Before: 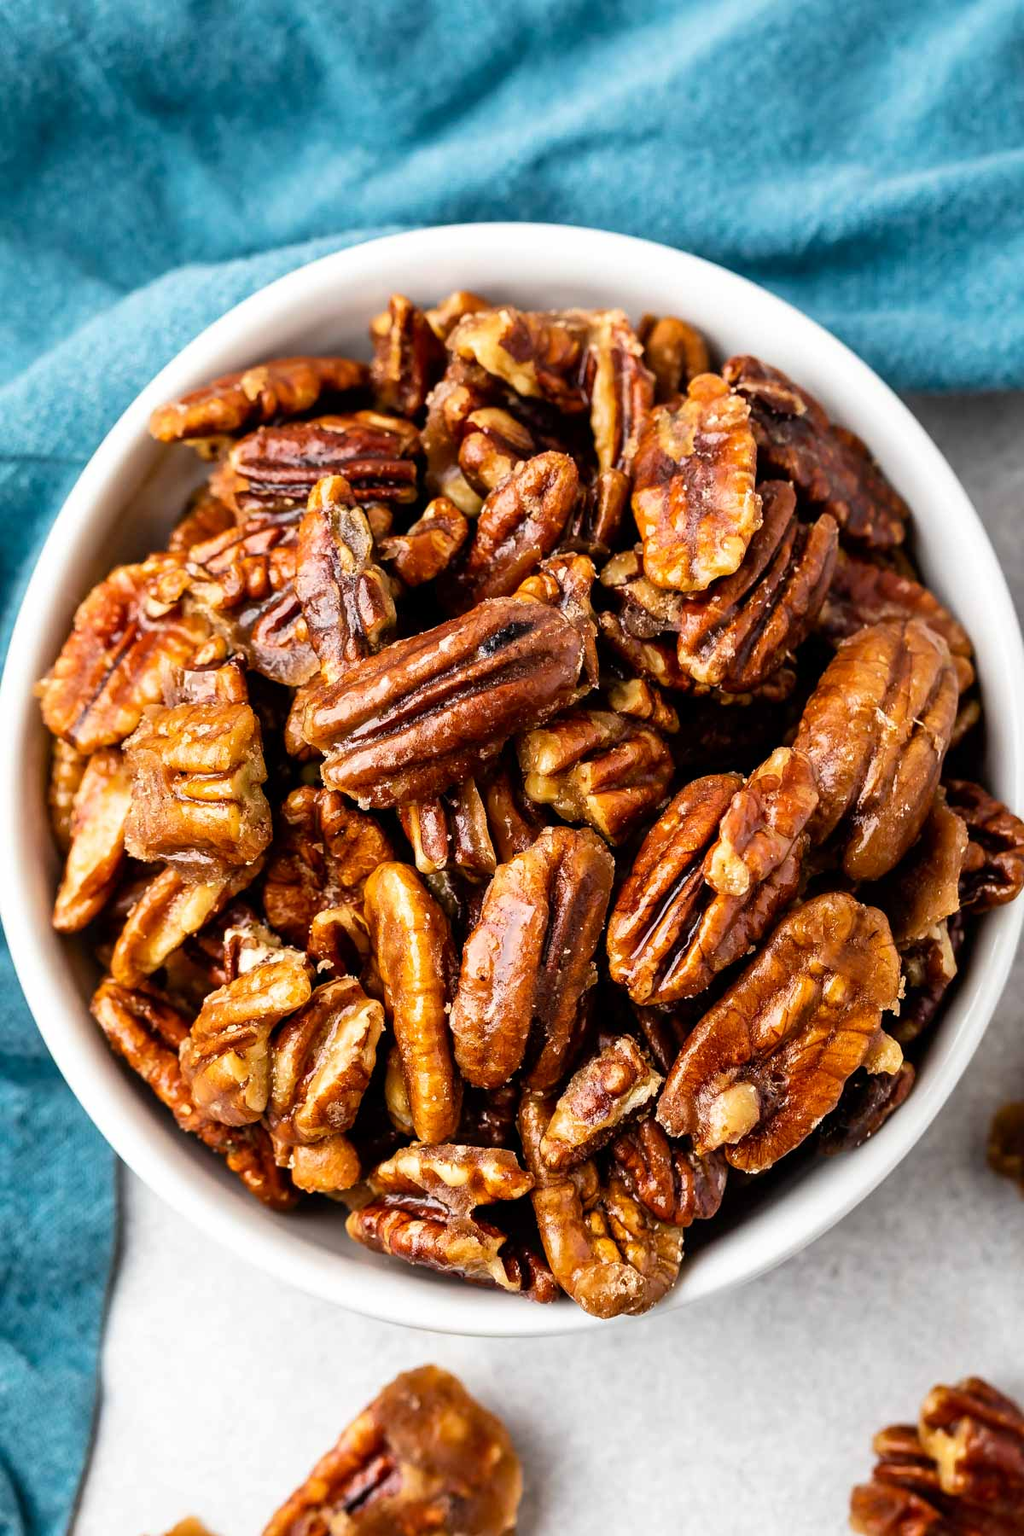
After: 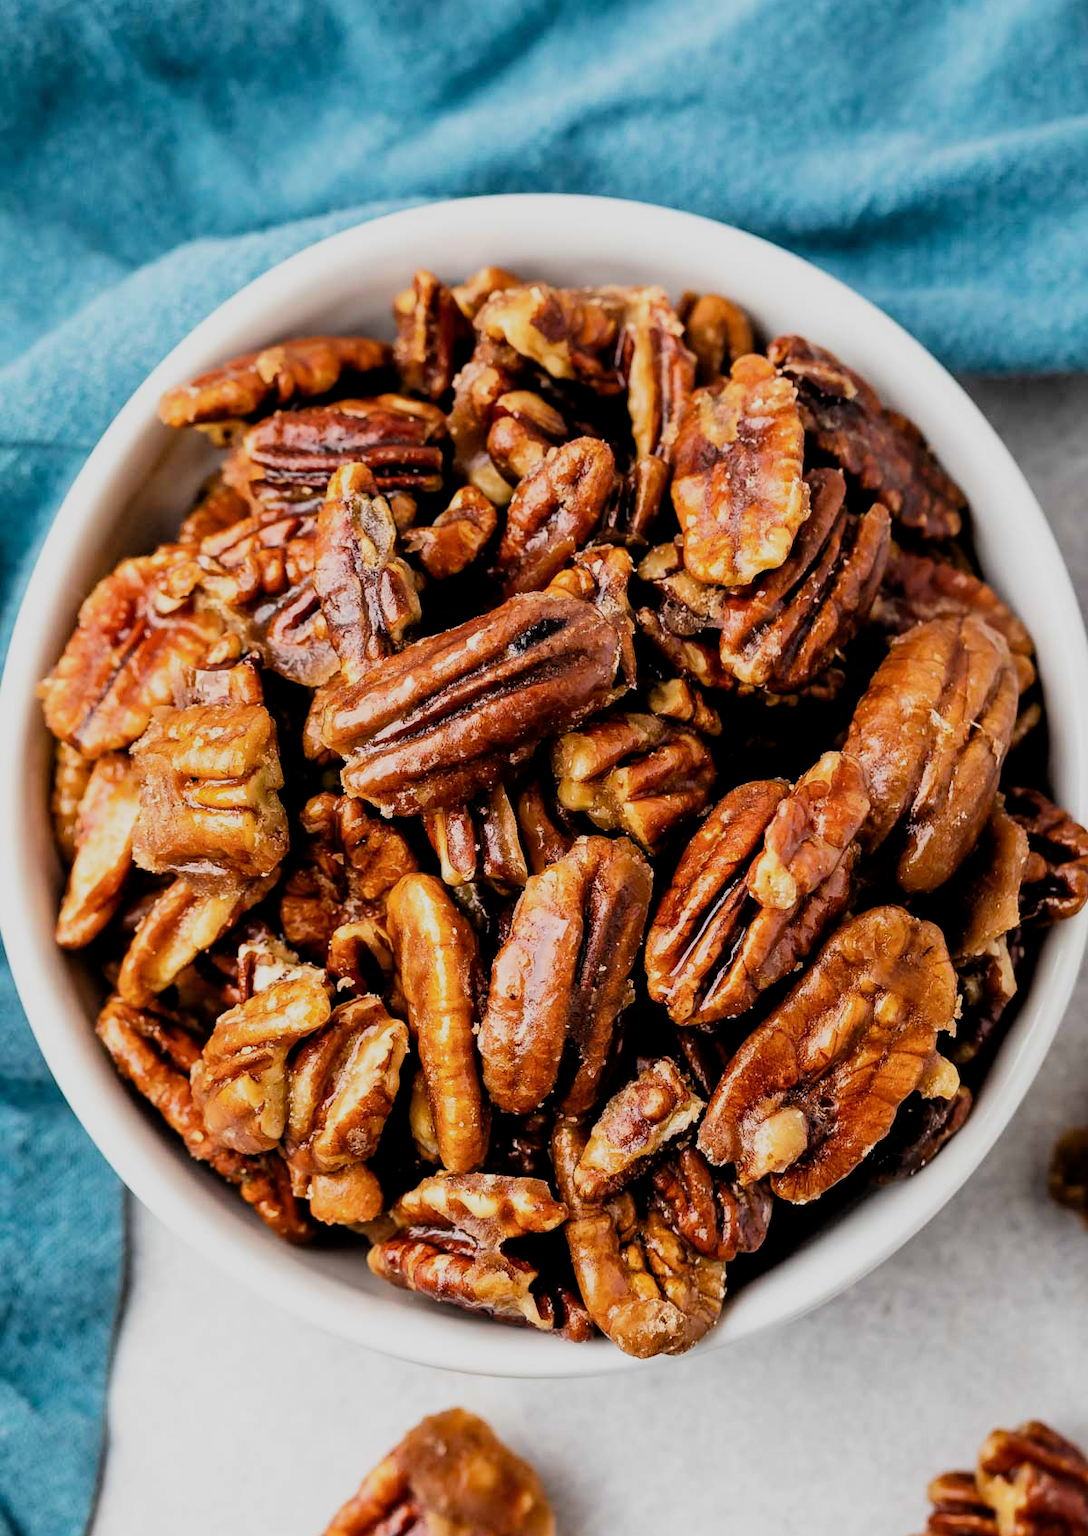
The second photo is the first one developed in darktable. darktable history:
filmic rgb: black relative exposure -7.9 EV, white relative exposure 4.14 EV, hardness 4.04, latitude 51.6%, contrast 1.007, shadows ↔ highlights balance 5.61%, iterations of high-quality reconstruction 10
crop and rotate: top 2.657%, bottom 3.193%
